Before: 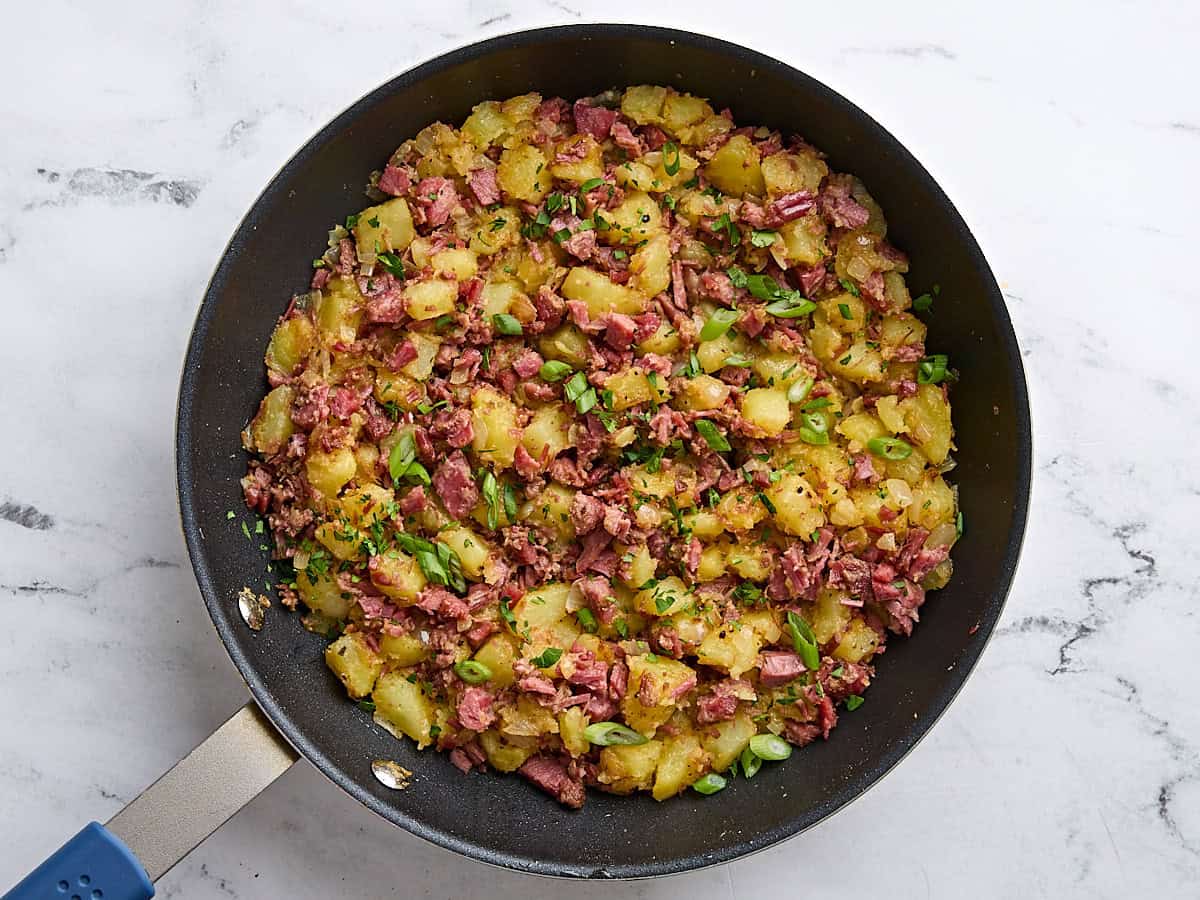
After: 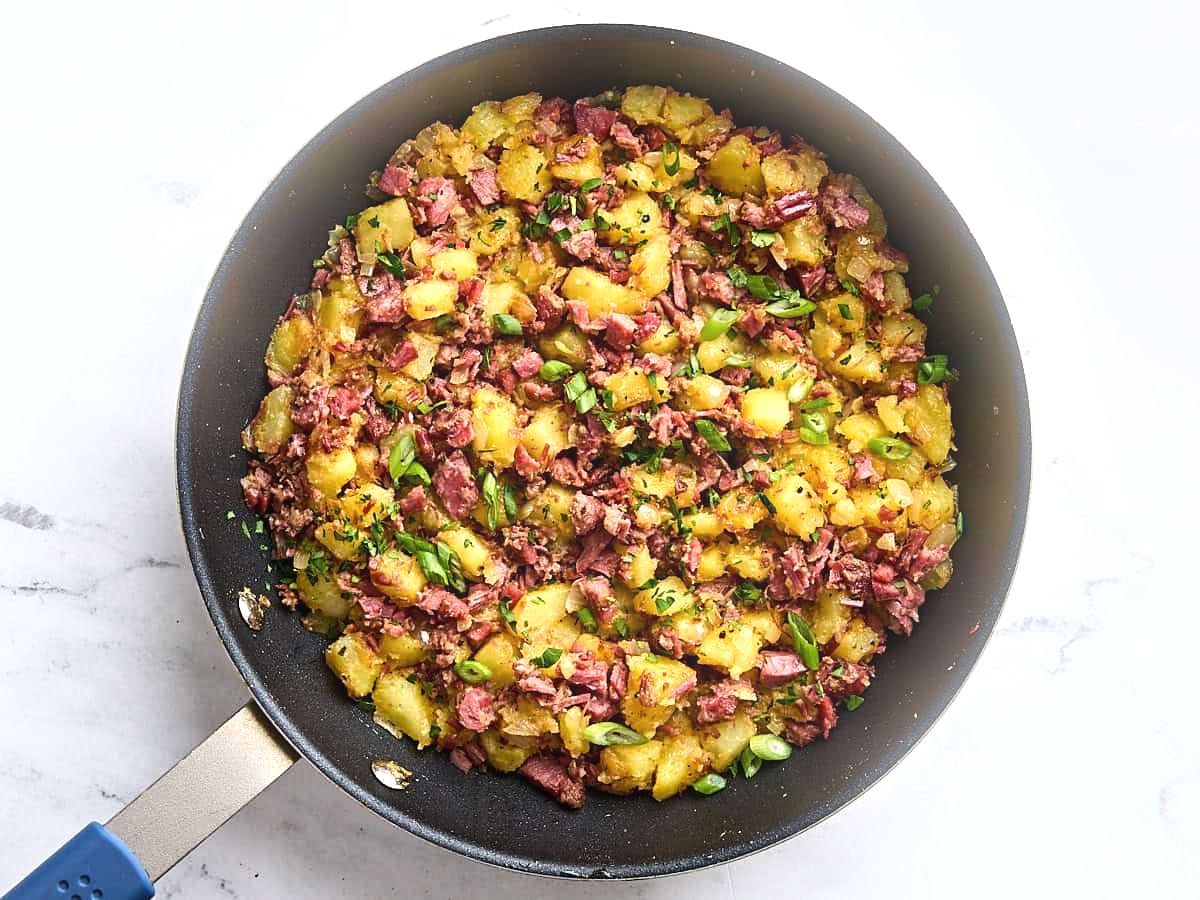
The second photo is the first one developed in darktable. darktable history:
tone equalizer: -8 EV 0.001 EV, -7 EV -0.002 EV, -6 EV 0.002 EV, -5 EV -0.03 EV, -4 EV -0.116 EV, -3 EV -0.169 EV, -2 EV 0.24 EV, -1 EV 0.702 EV, +0 EV 0.493 EV
bloom: size 13.65%, threshold 98.39%, strength 4.82%
